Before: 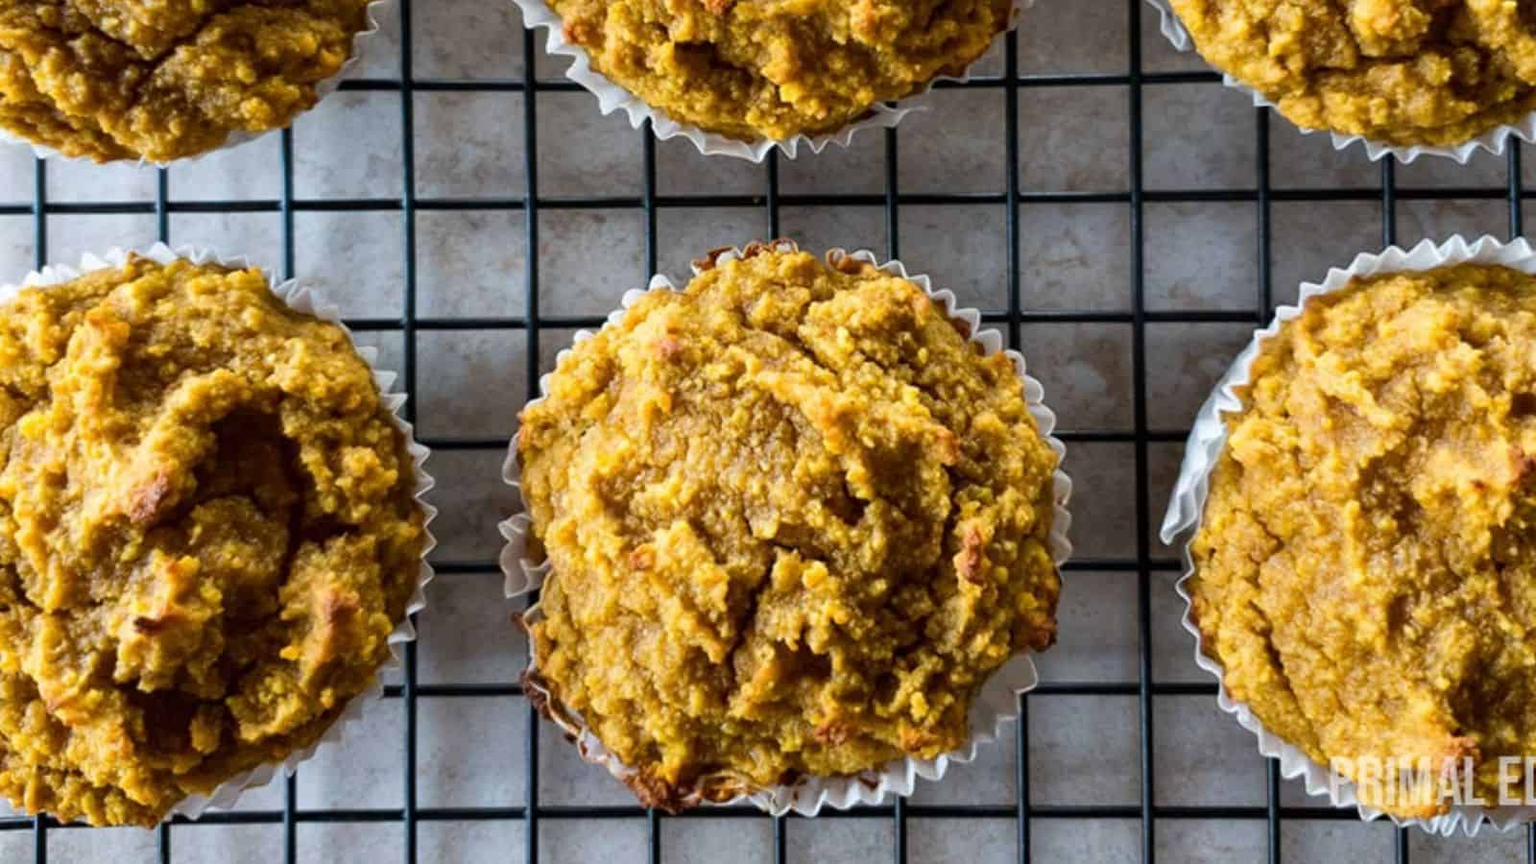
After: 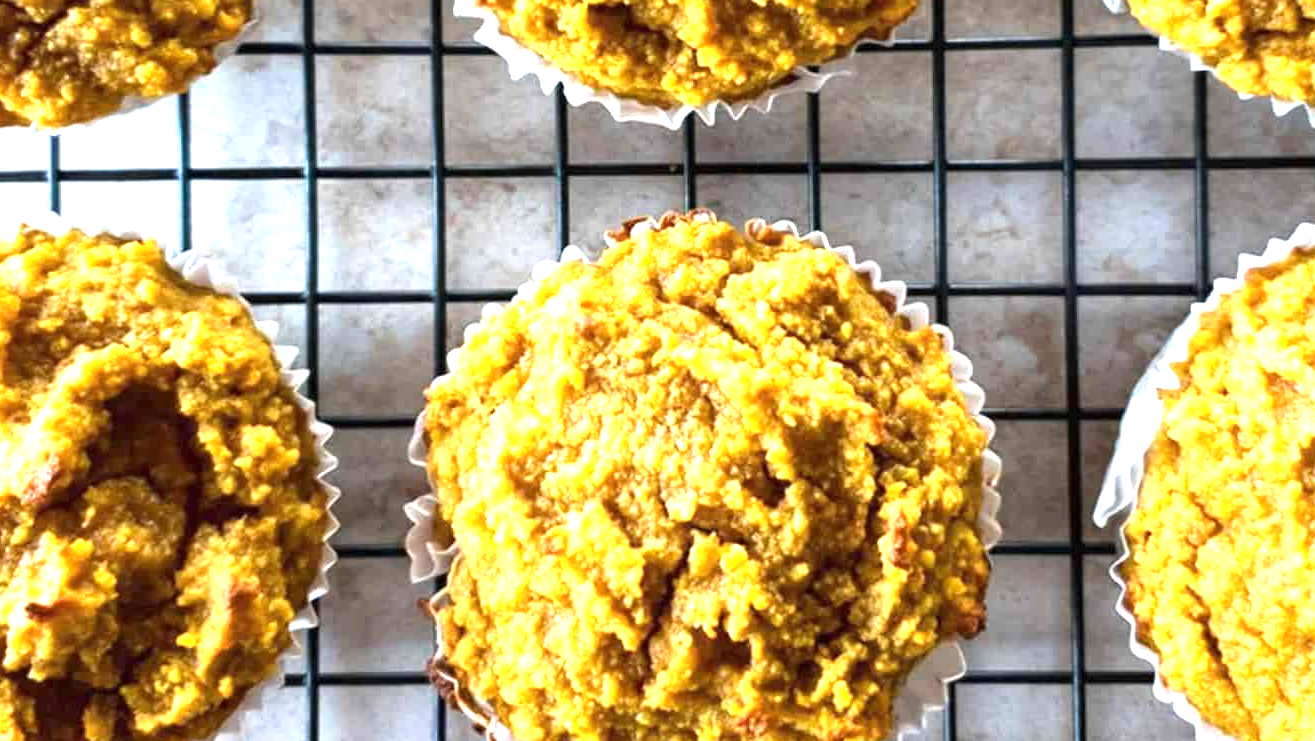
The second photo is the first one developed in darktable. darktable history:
exposure: black level correction 0, exposure 1.404 EV, compensate exposure bias true, compensate highlight preservation false
crop and rotate: left 7.193%, top 4.529%, right 10.557%, bottom 13.125%
